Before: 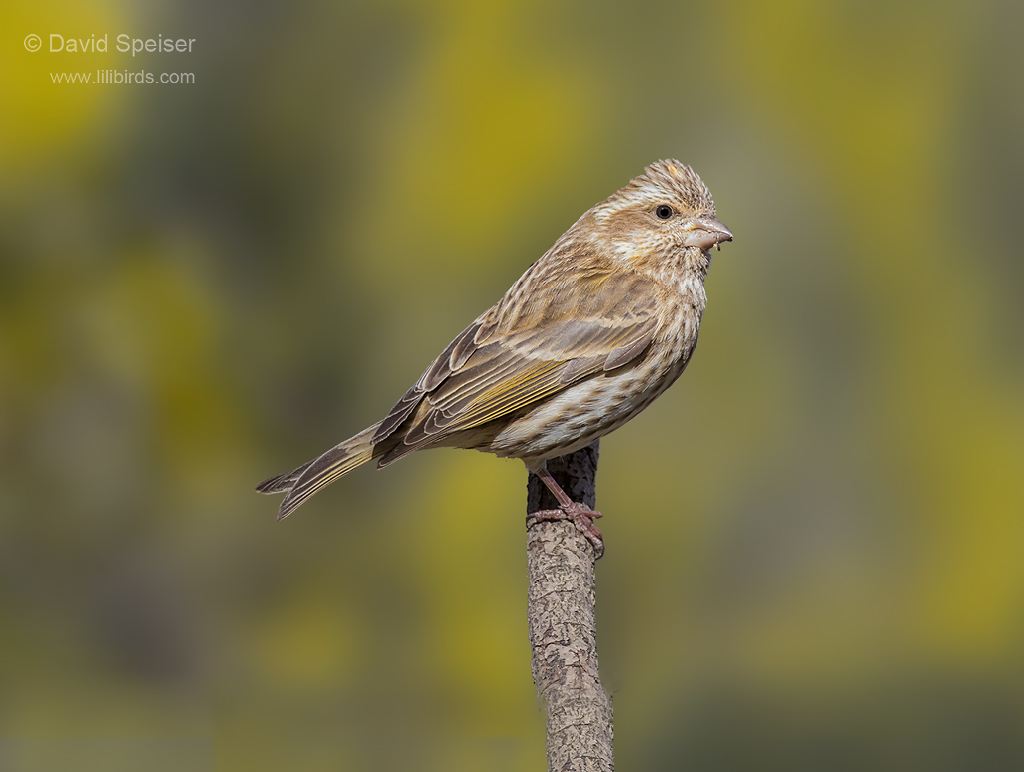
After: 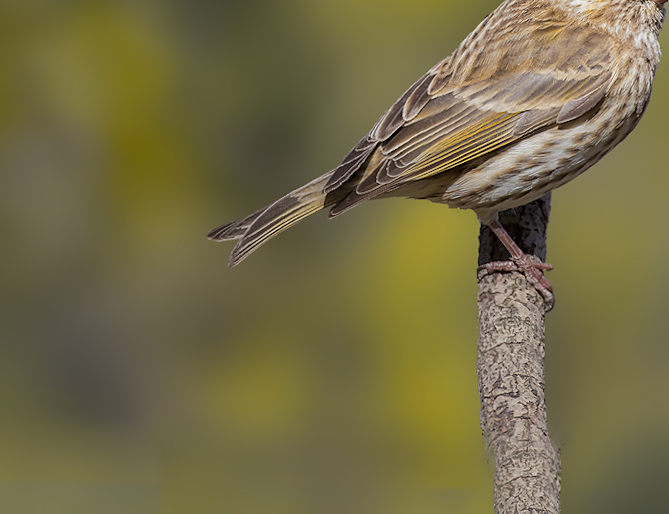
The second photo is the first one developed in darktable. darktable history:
crop and rotate: angle -0.924°, left 3.711%, top 31.981%, right 29.518%
